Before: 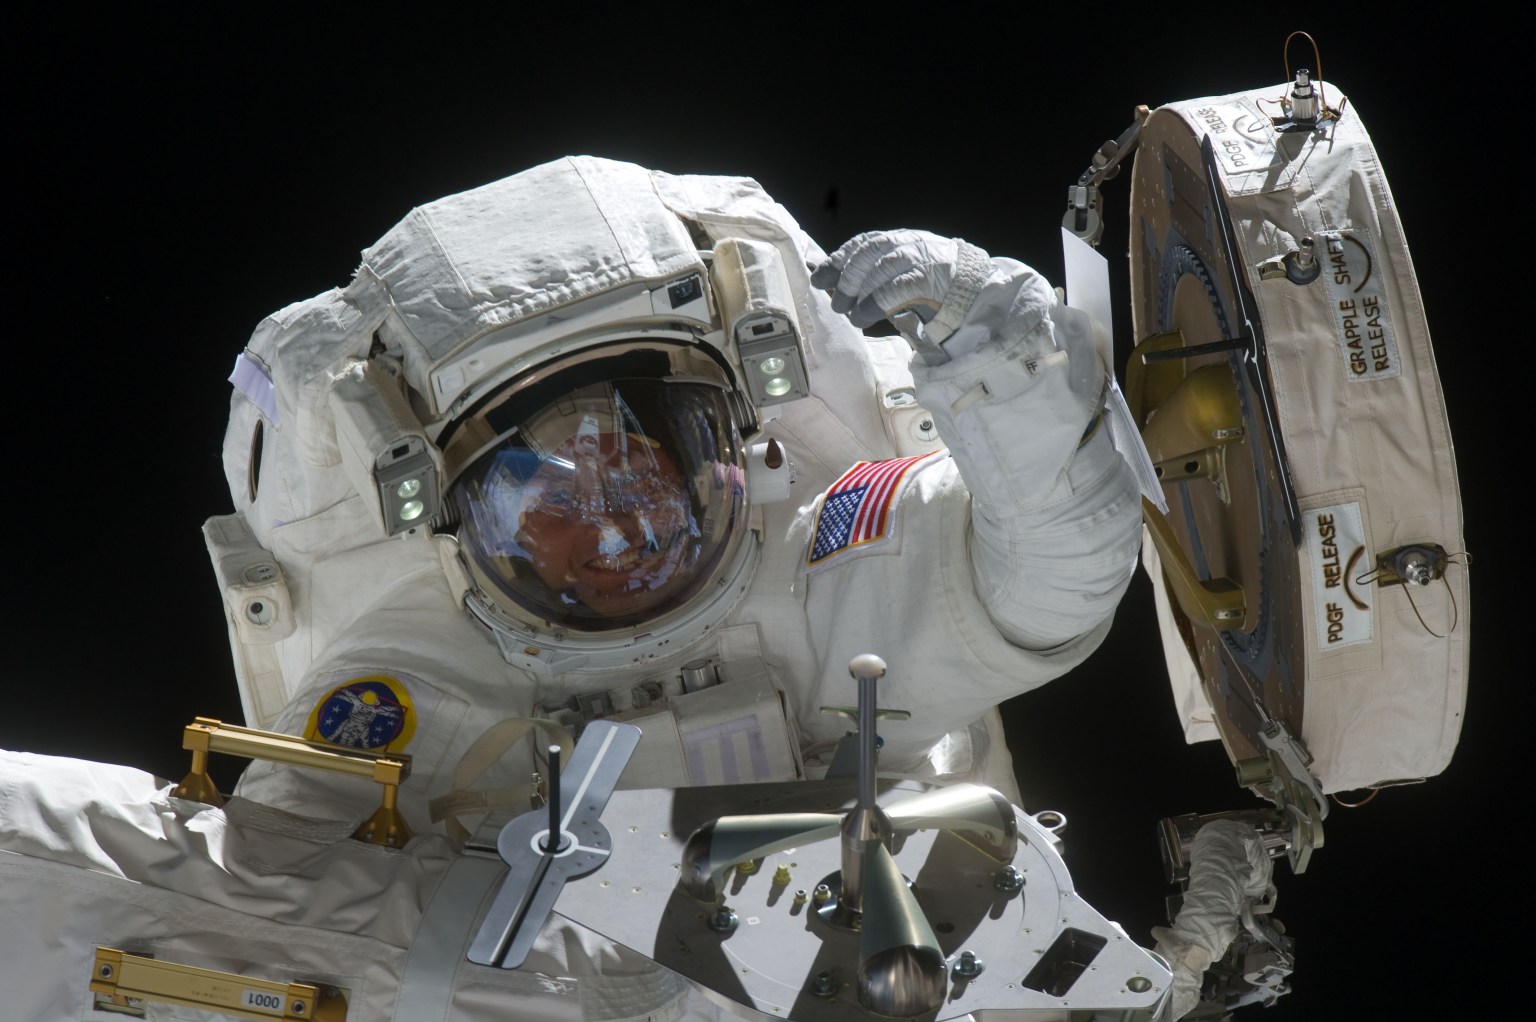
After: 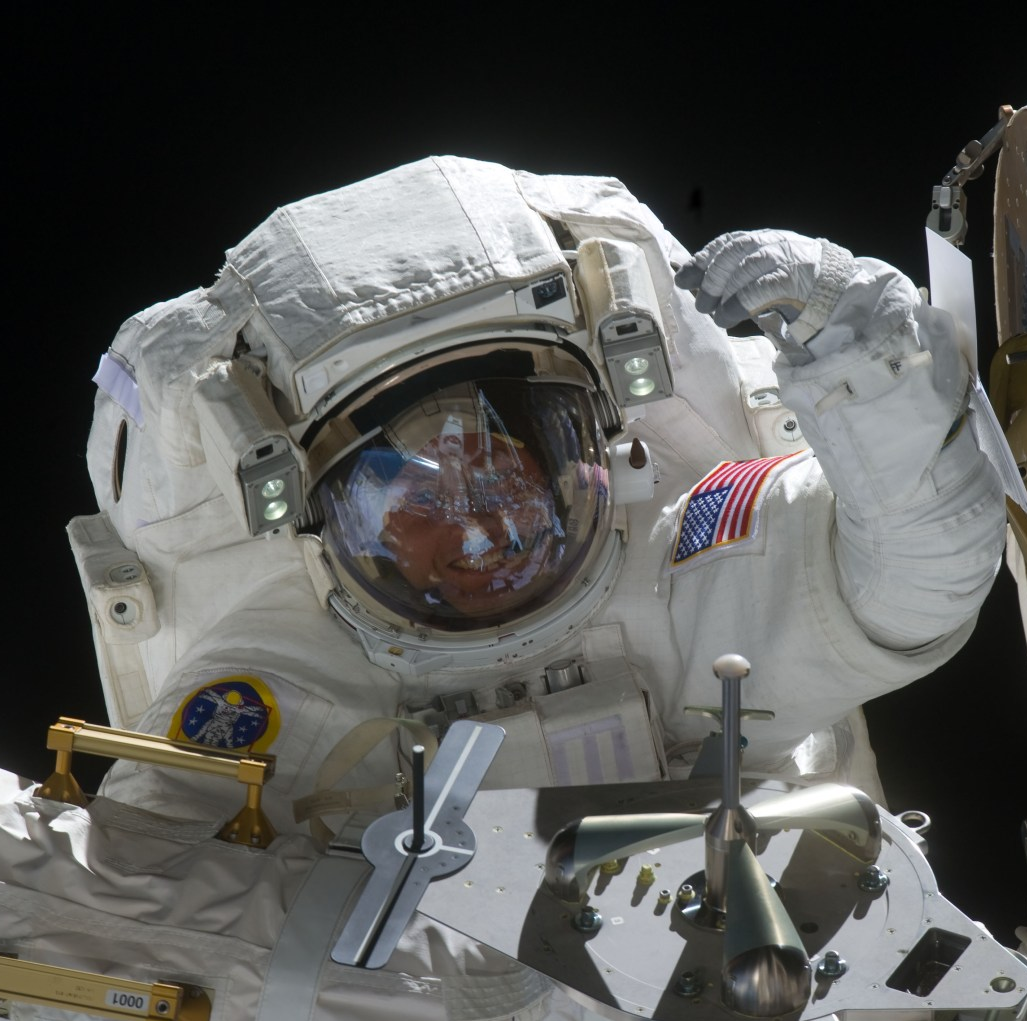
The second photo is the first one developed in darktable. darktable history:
crop and rotate: left 8.867%, right 24.266%
